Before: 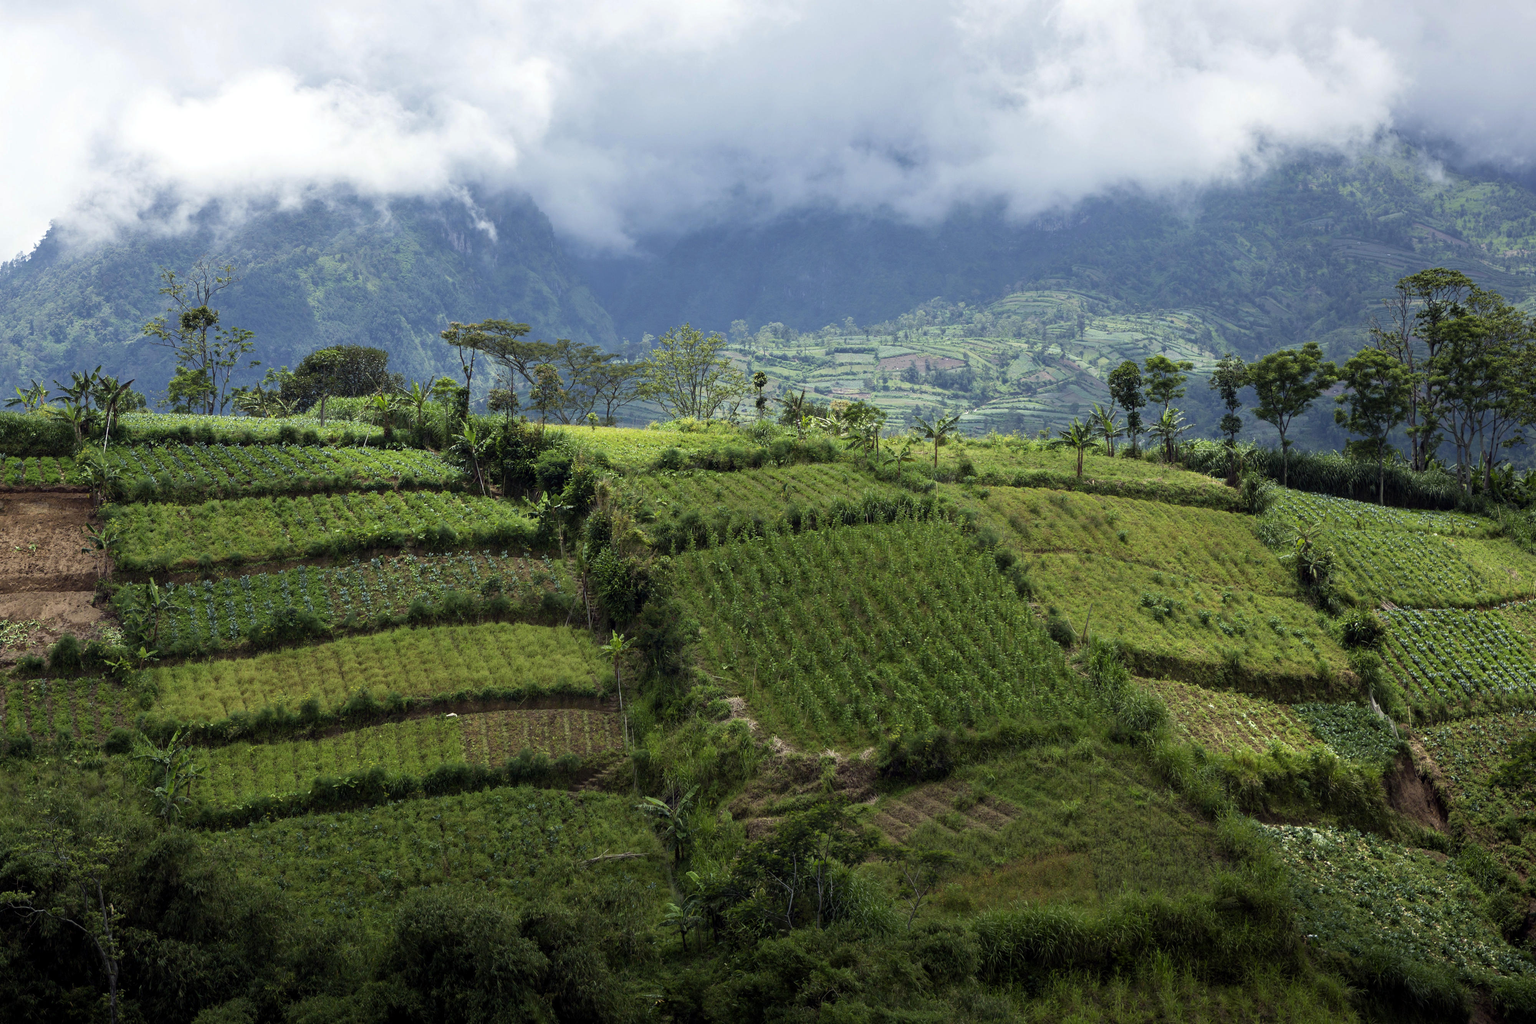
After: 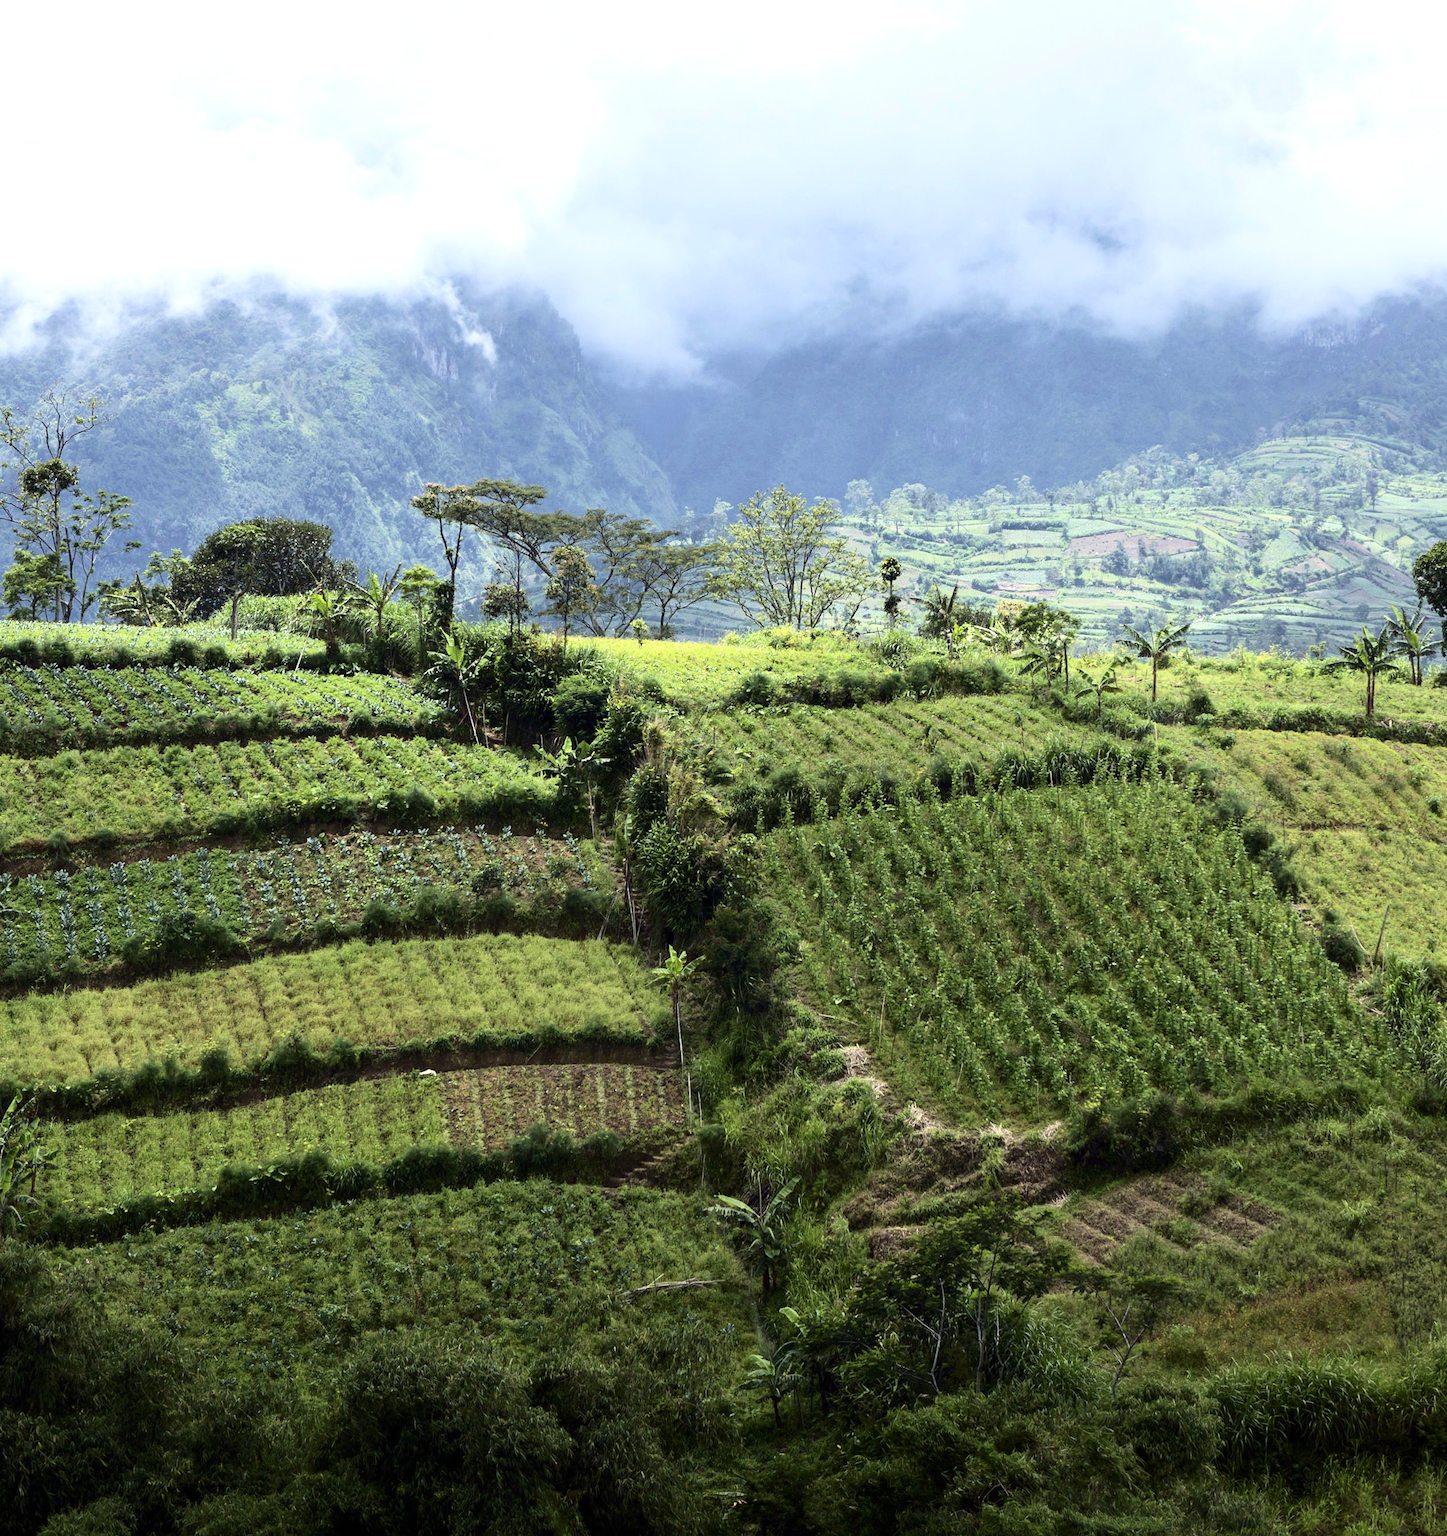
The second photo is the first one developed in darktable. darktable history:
contrast brightness saturation: contrast 0.241, brightness 0.087
crop: left 10.862%, right 26.323%
exposure: black level correction 0, exposure 0.498 EV, compensate highlight preservation false
tone curve: curves: ch0 [(0, 0) (0.08, 0.056) (0.4, 0.4) (0.6, 0.612) (0.92, 0.924) (1, 1)], color space Lab, independent channels, preserve colors none
